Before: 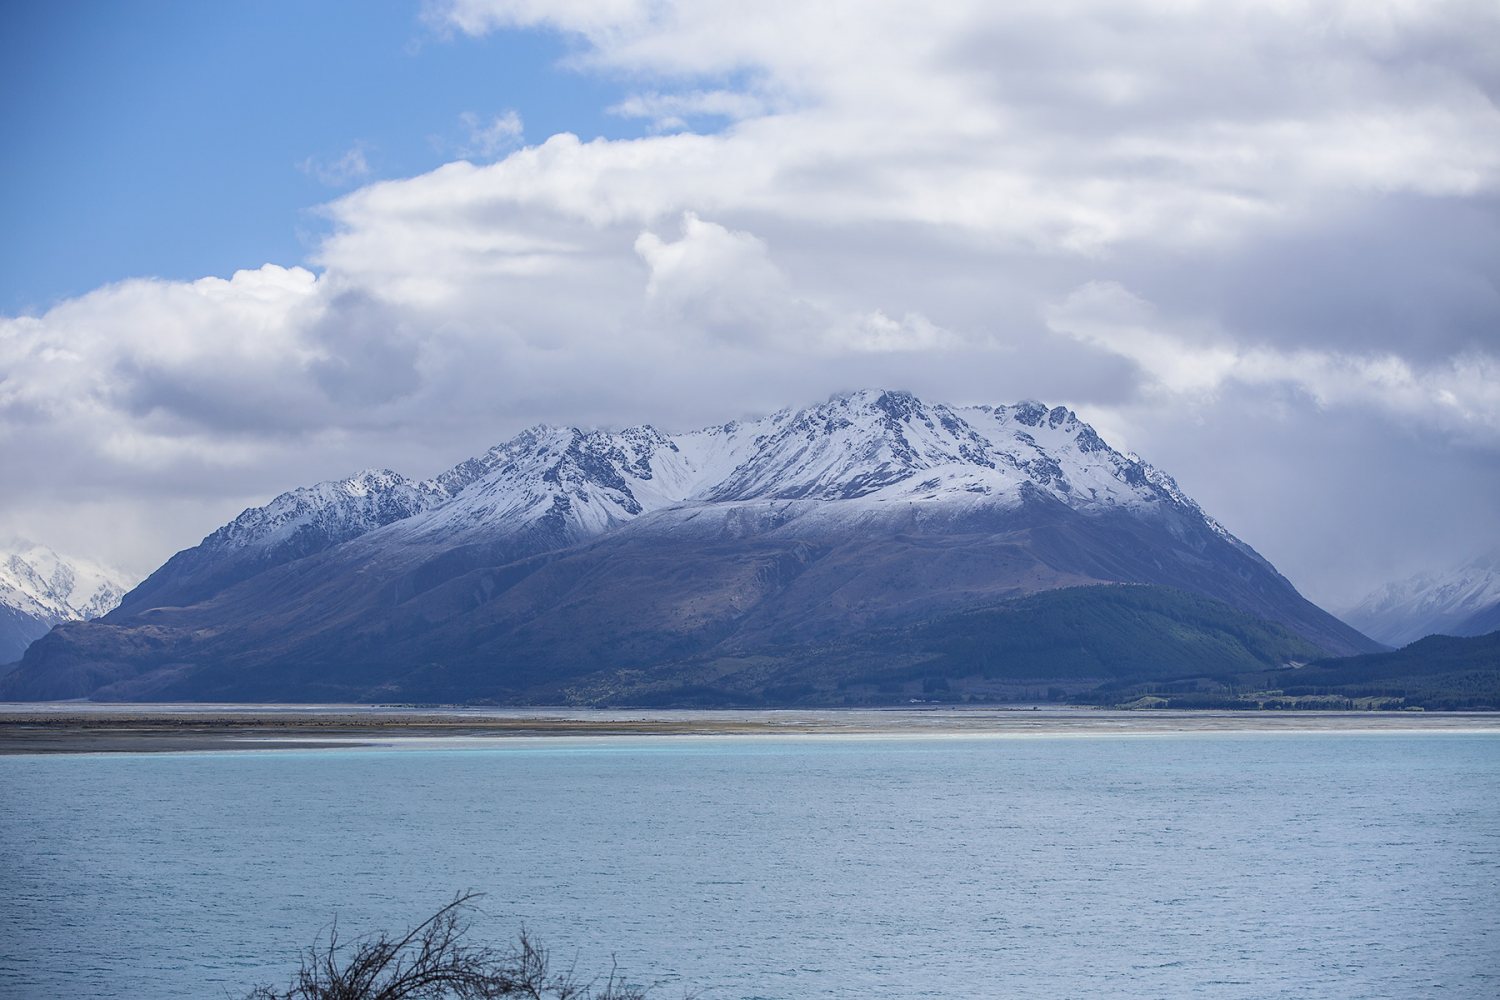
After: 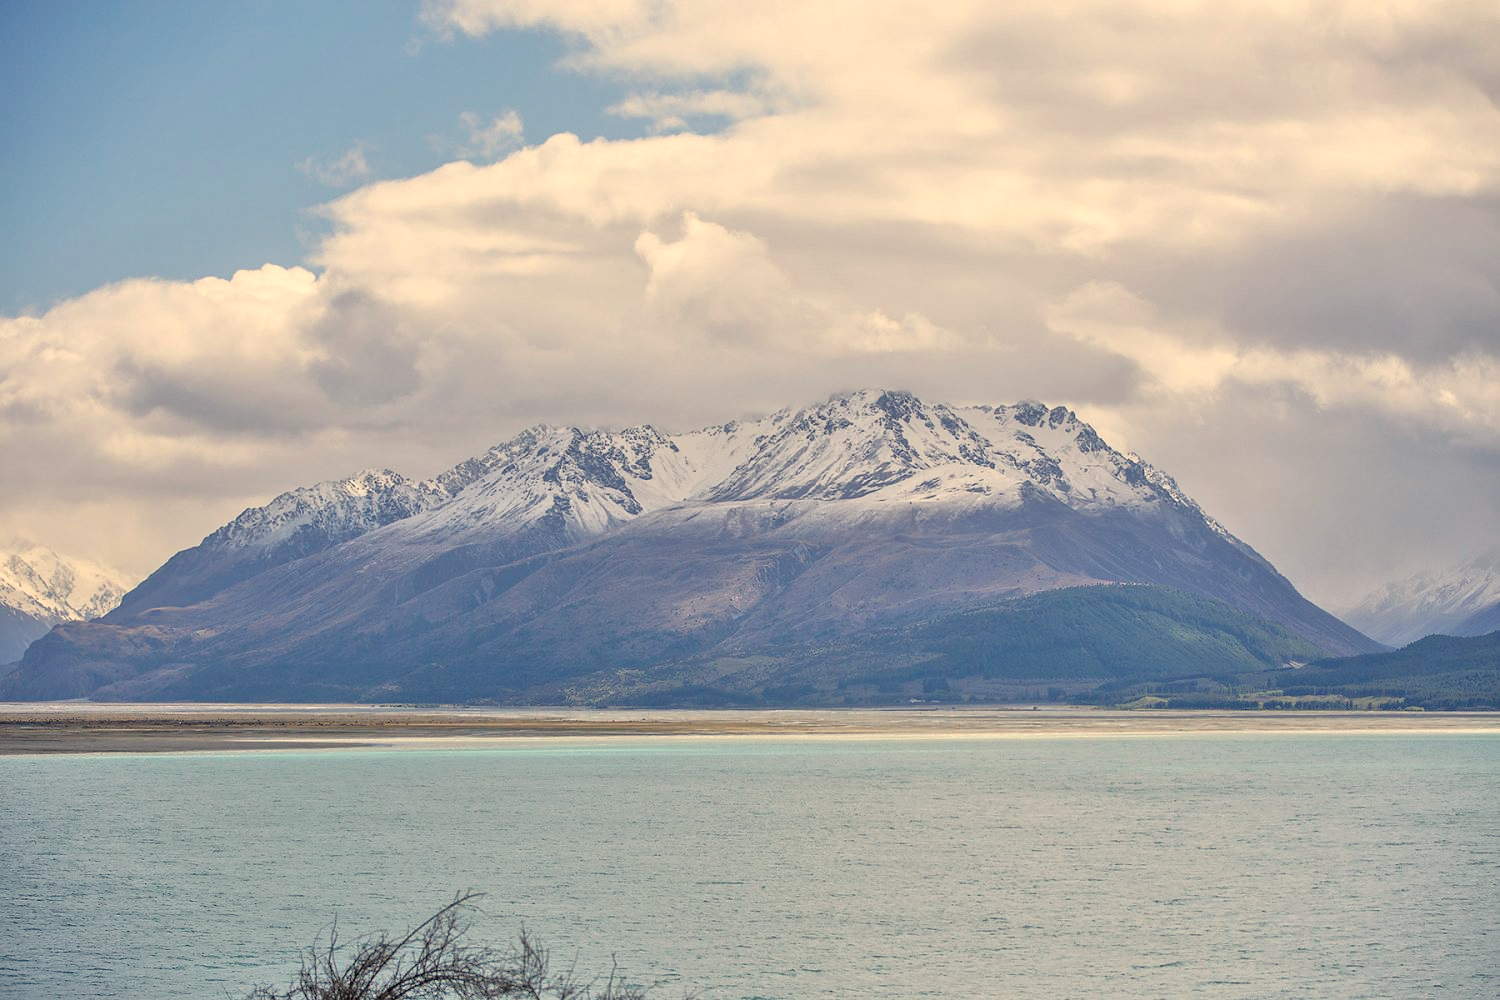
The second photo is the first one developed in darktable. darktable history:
exposure: exposure -0.04 EV, compensate highlight preservation false
white balance: red 1.138, green 0.996, blue 0.812
tone equalizer: -7 EV 0.15 EV, -6 EV 0.6 EV, -5 EV 1.15 EV, -4 EV 1.33 EV, -3 EV 1.15 EV, -2 EV 0.6 EV, -1 EV 0.15 EV, mask exposure compensation -0.5 EV
